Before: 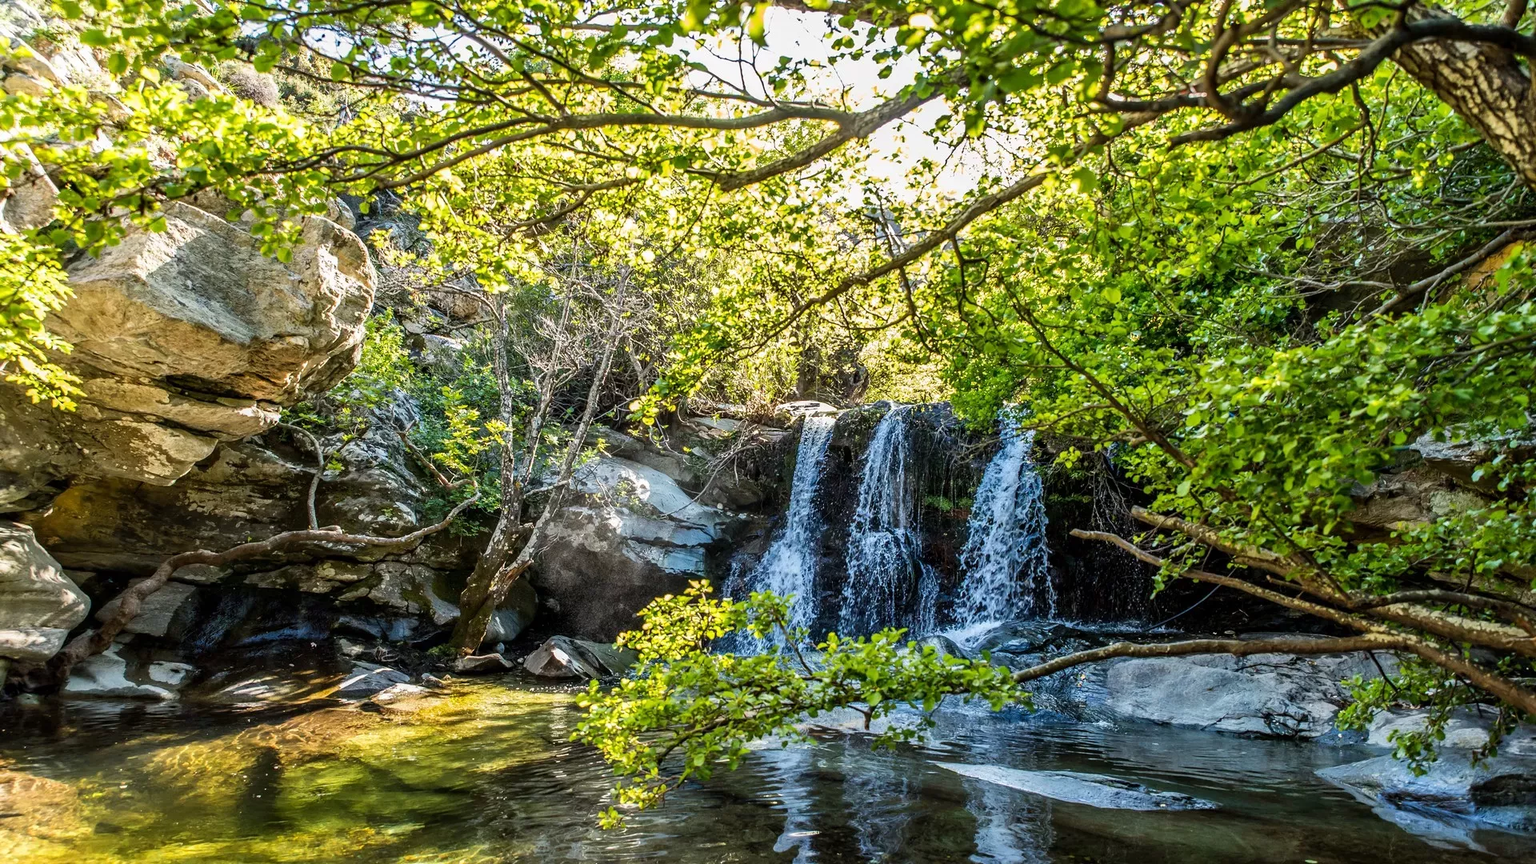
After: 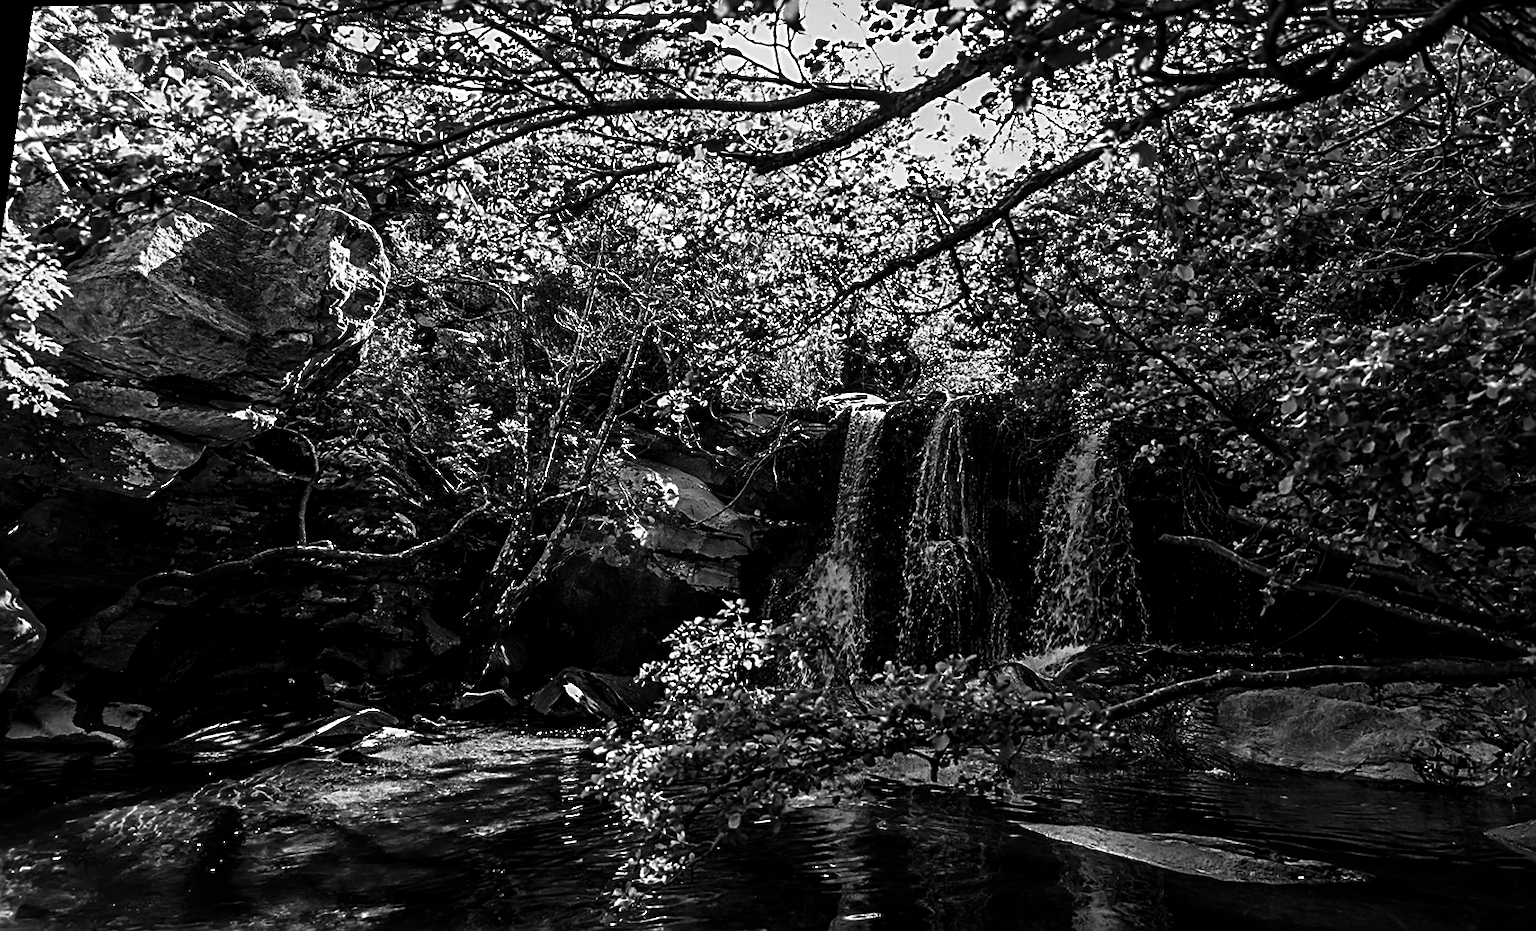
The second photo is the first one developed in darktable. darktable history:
crop and rotate: angle 1°, left 4.281%, top 0.642%, right 11.383%, bottom 2.486%
monochrome: on, module defaults
contrast brightness saturation: contrast 0.02, brightness -1, saturation -1
rotate and perspective: rotation 0.128°, lens shift (vertical) -0.181, lens shift (horizontal) -0.044, shear 0.001, automatic cropping off
sharpen: radius 2.767
white balance: red 0.954, blue 1.079
